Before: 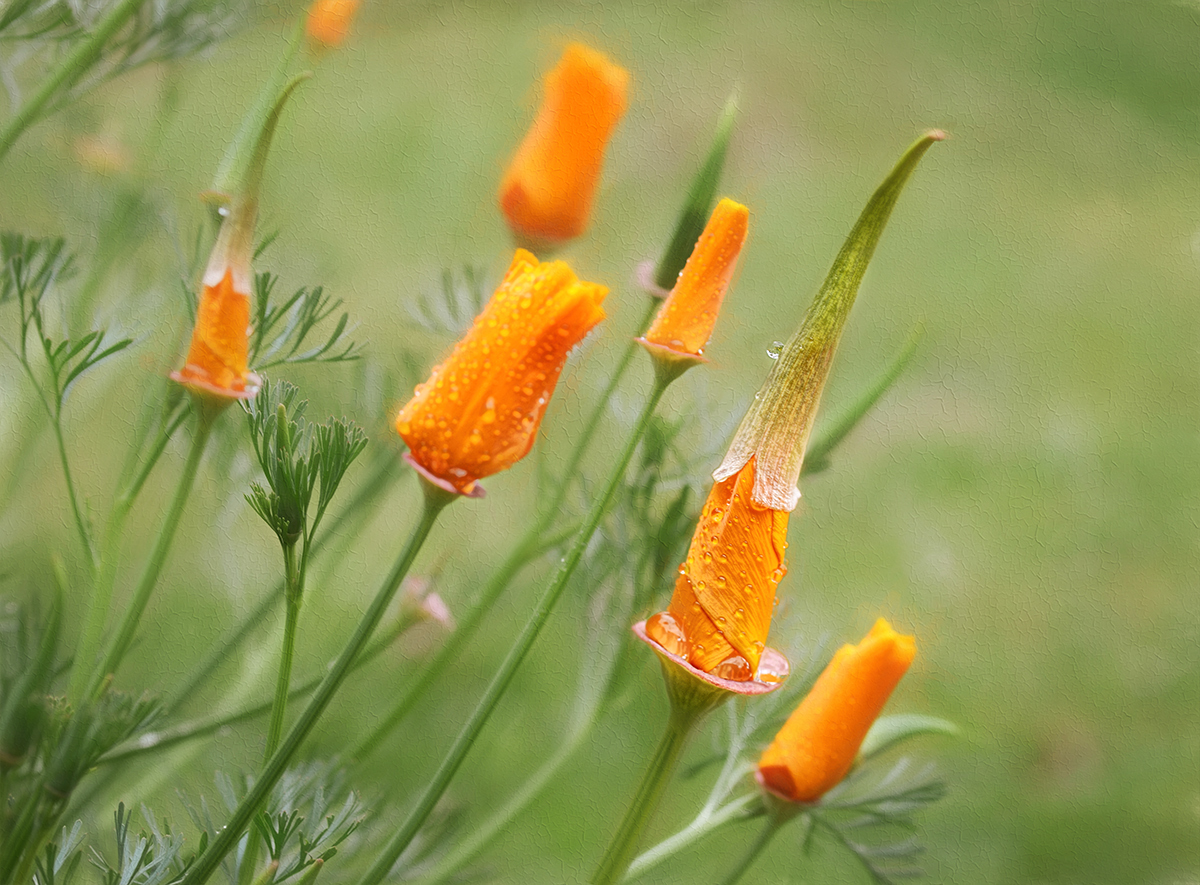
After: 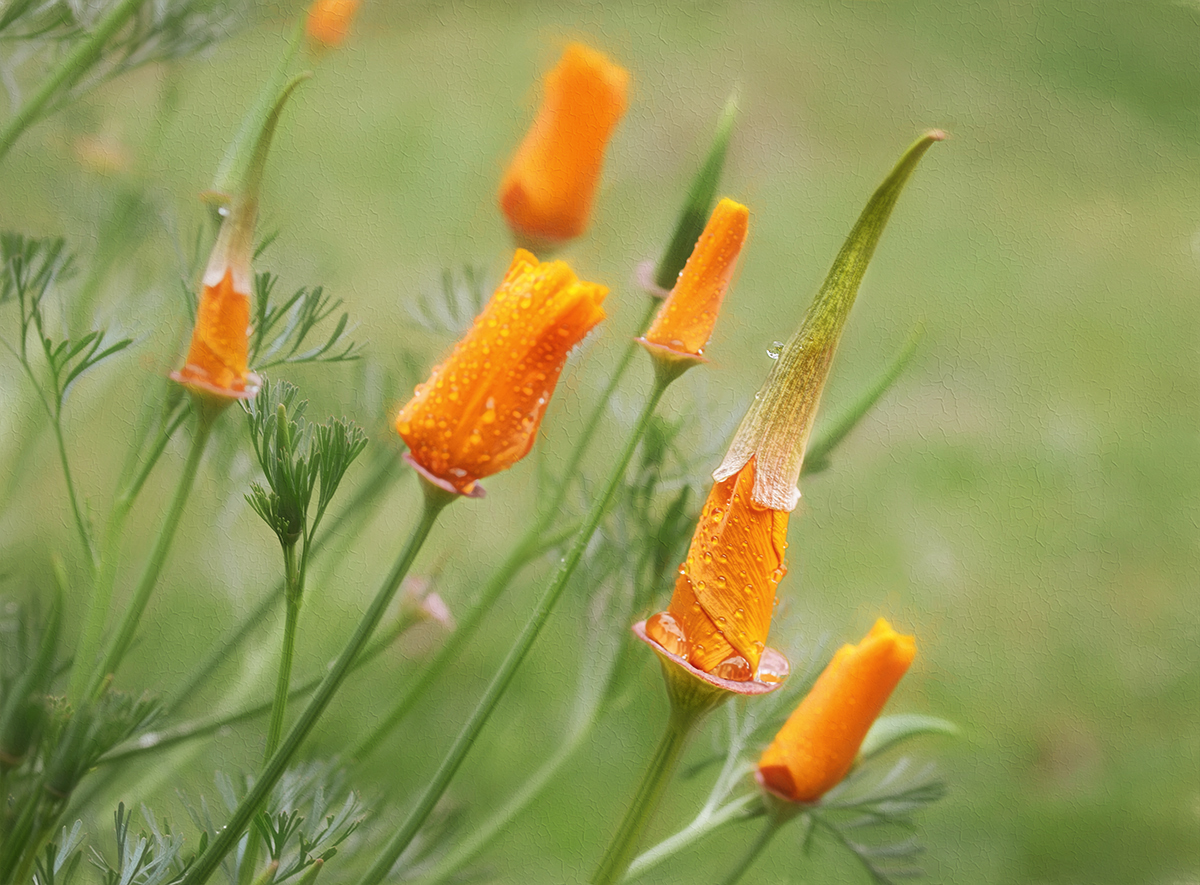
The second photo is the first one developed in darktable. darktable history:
color zones: curves: ch0 [(0.068, 0.464) (0.25, 0.5) (0.48, 0.508) (0.75, 0.536) (0.886, 0.476) (0.967, 0.456)]; ch1 [(0.066, 0.456) (0.25, 0.5) (0.616, 0.508) (0.746, 0.56) (0.934, 0.444)]
haze removal: strength -0.05
